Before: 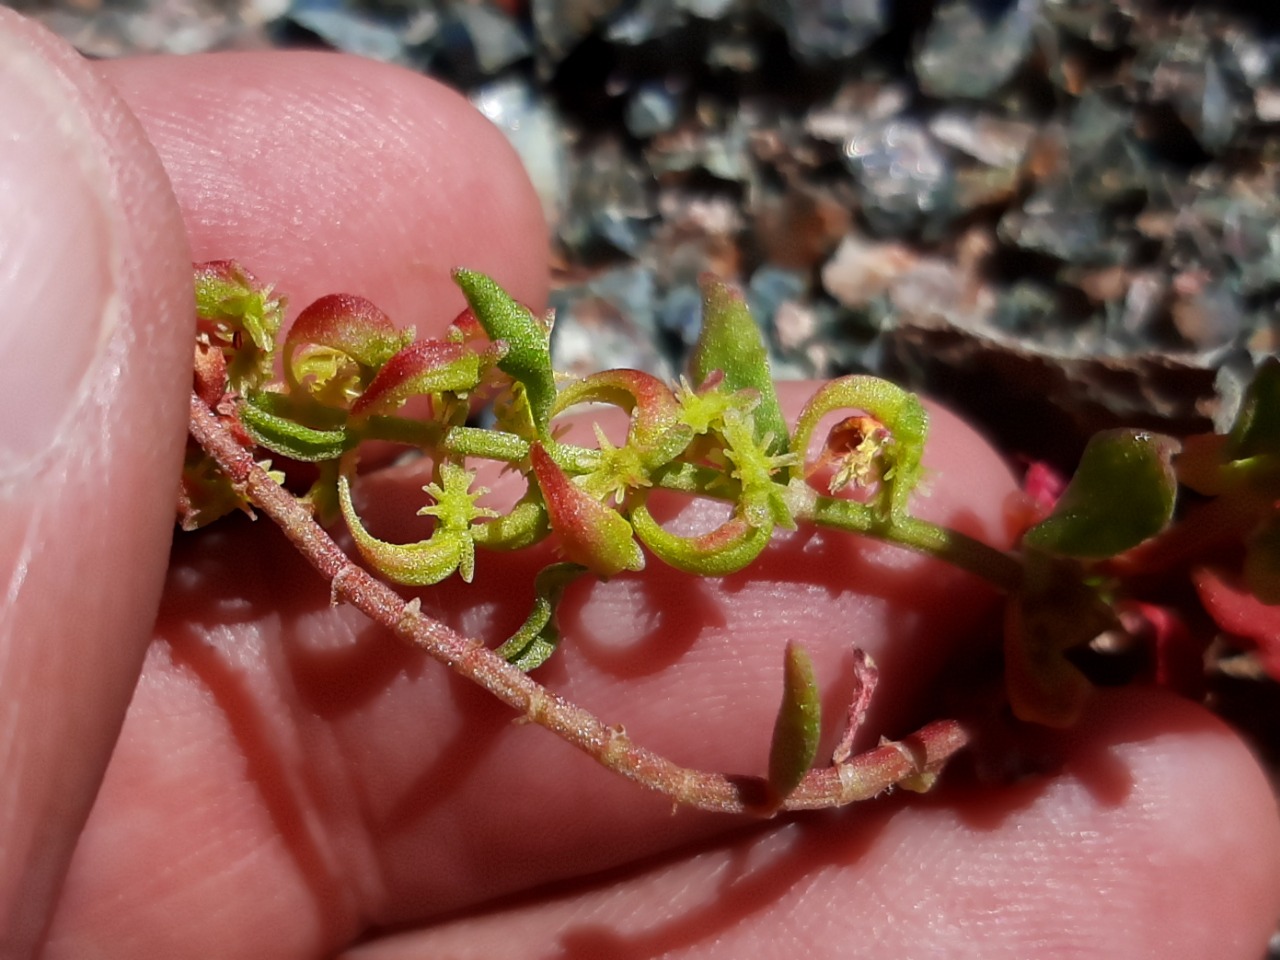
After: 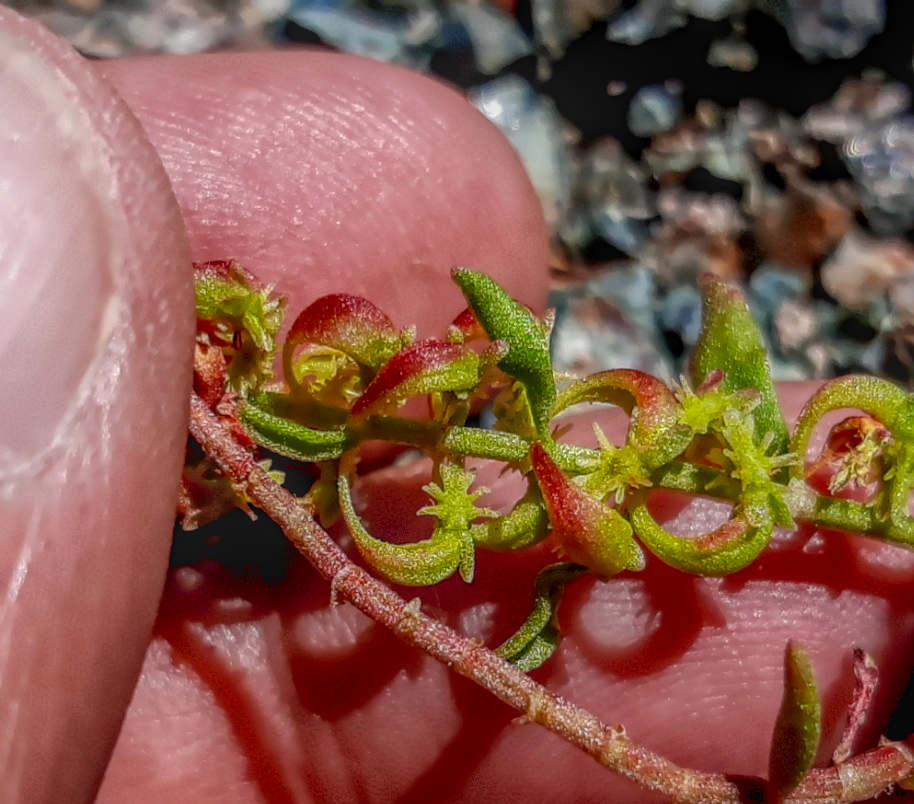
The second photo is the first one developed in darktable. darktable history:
crop: right 28.54%, bottom 16.175%
local contrast: highlights 20%, shadows 23%, detail 201%, midtone range 0.2
levels: mode automatic, black 0.042%
exposure: black level correction 0.009, exposure -0.612 EV, compensate highlight preservation false
